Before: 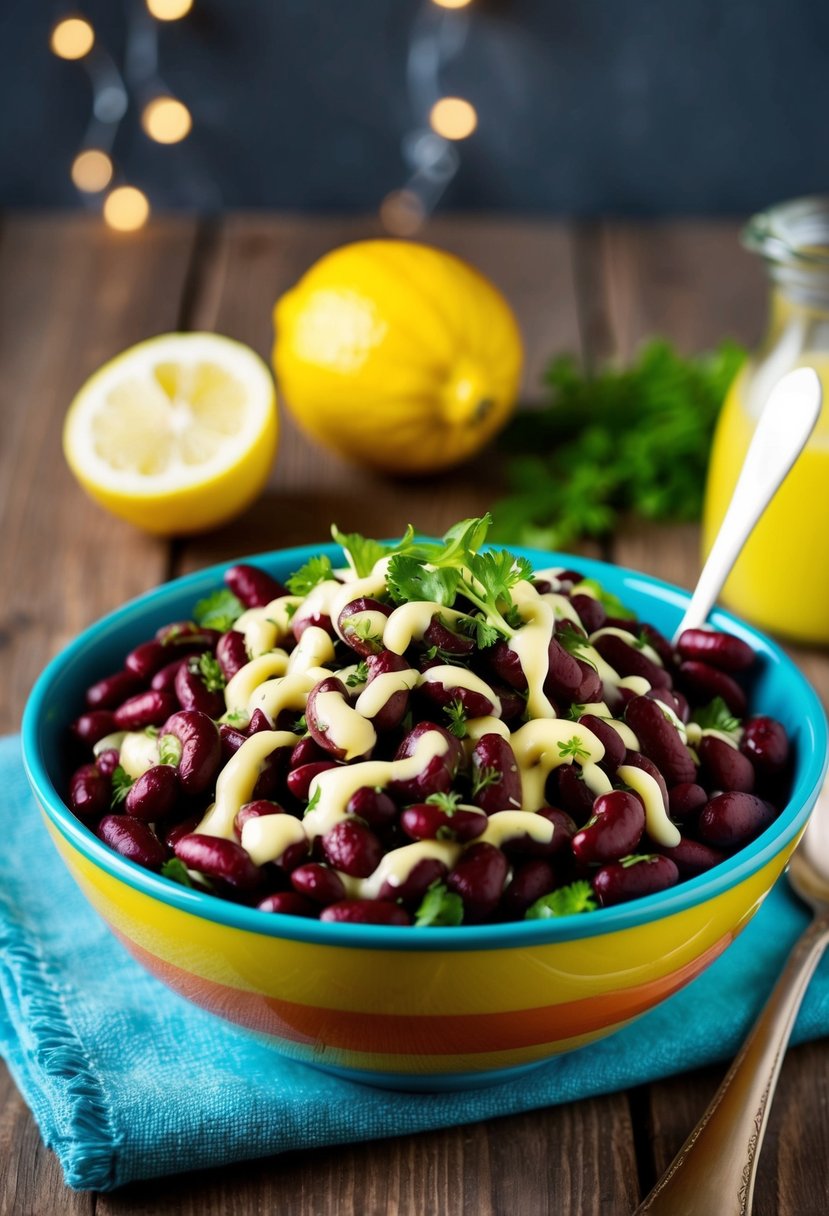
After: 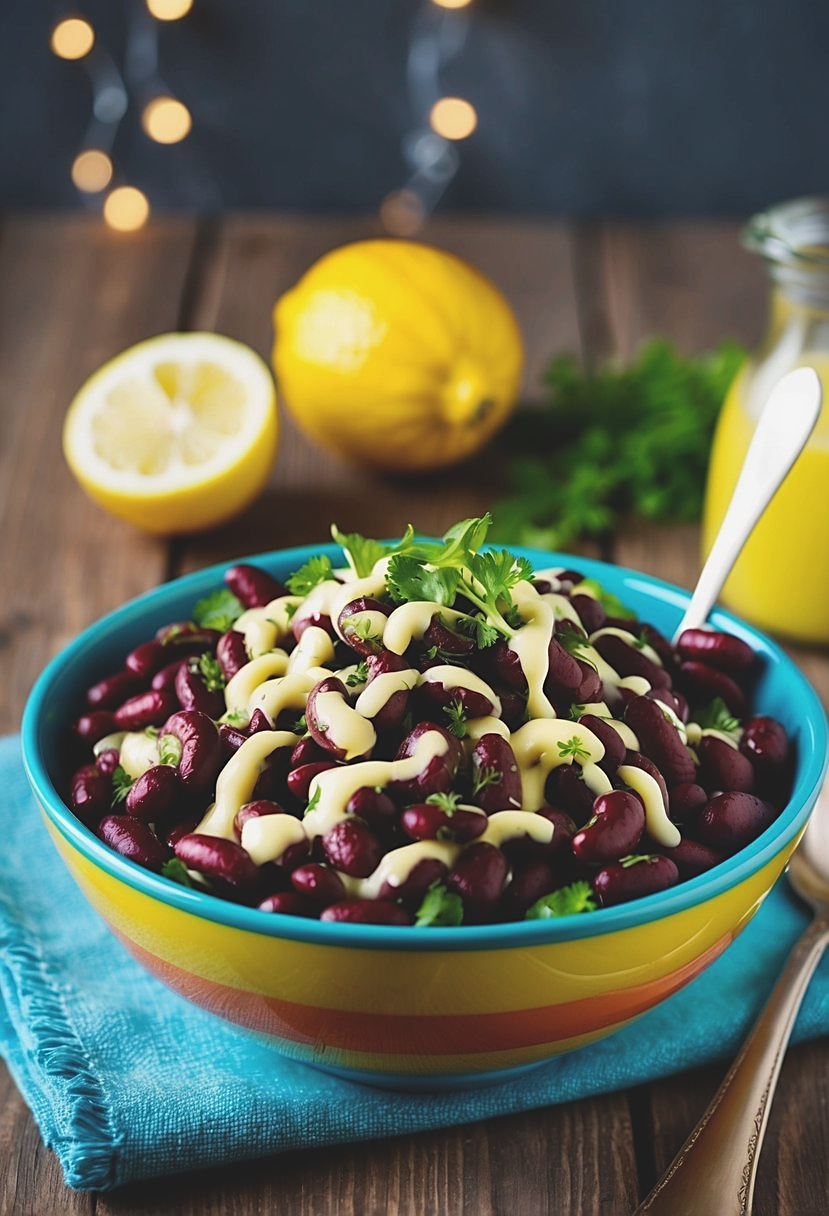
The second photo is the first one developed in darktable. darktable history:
exposure: black level correction -0.015, exposure -0.134 EV, compensate exposure bias true, compensate highlight preservation false
sharpen: on, module defaults
